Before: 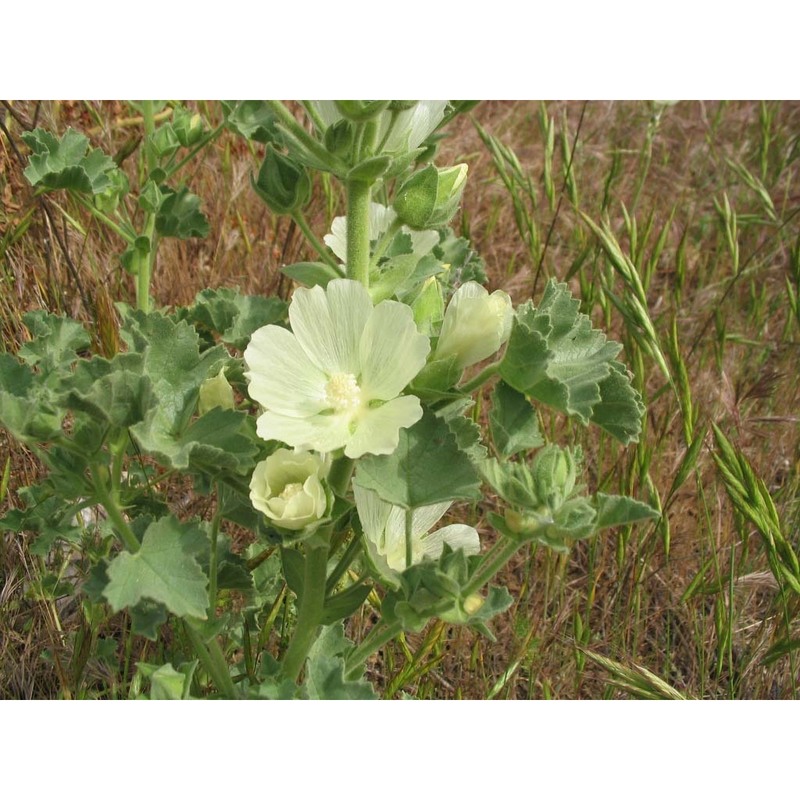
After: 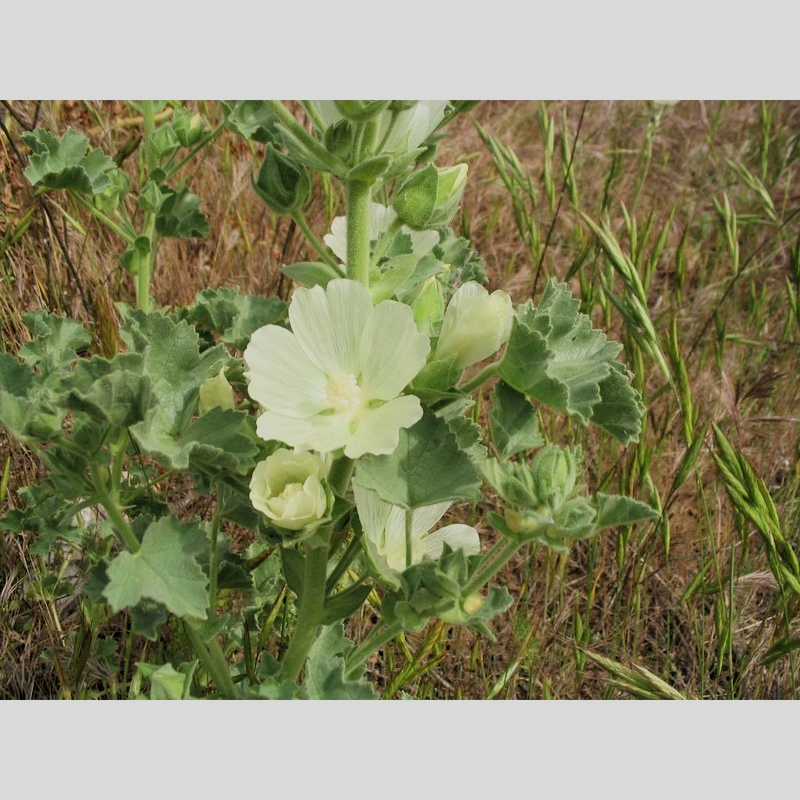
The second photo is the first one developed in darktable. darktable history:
filmic rgb: middle gray luminance 29.16%, black relative exposure -10.37 EV, white relative exposure 5.5 EV, target black luminance 0%, hardness 3.91, latitude 1.96%, contrast 1.13, highlights saturation mix 5.91%, shadows ↔ highlights balance 15.07%
